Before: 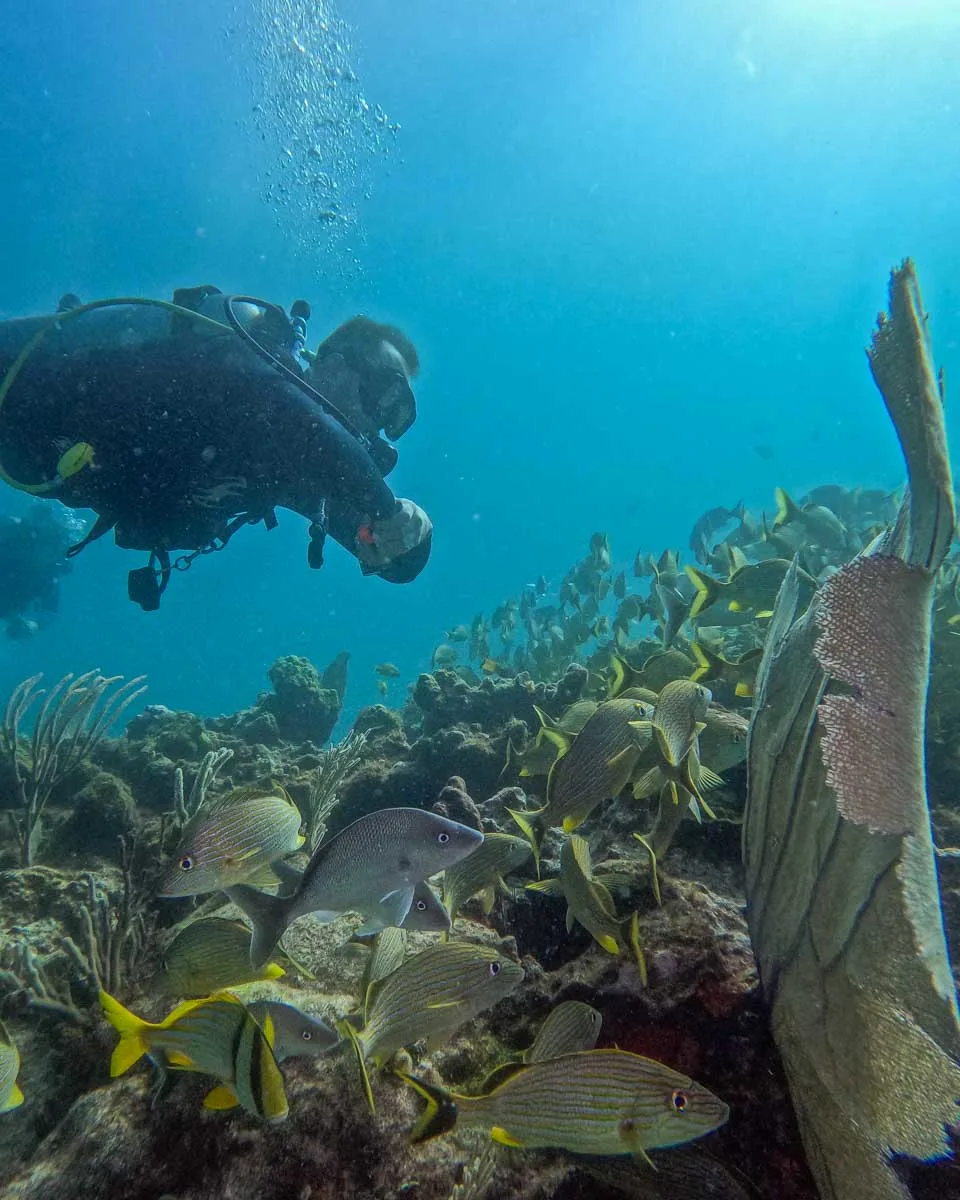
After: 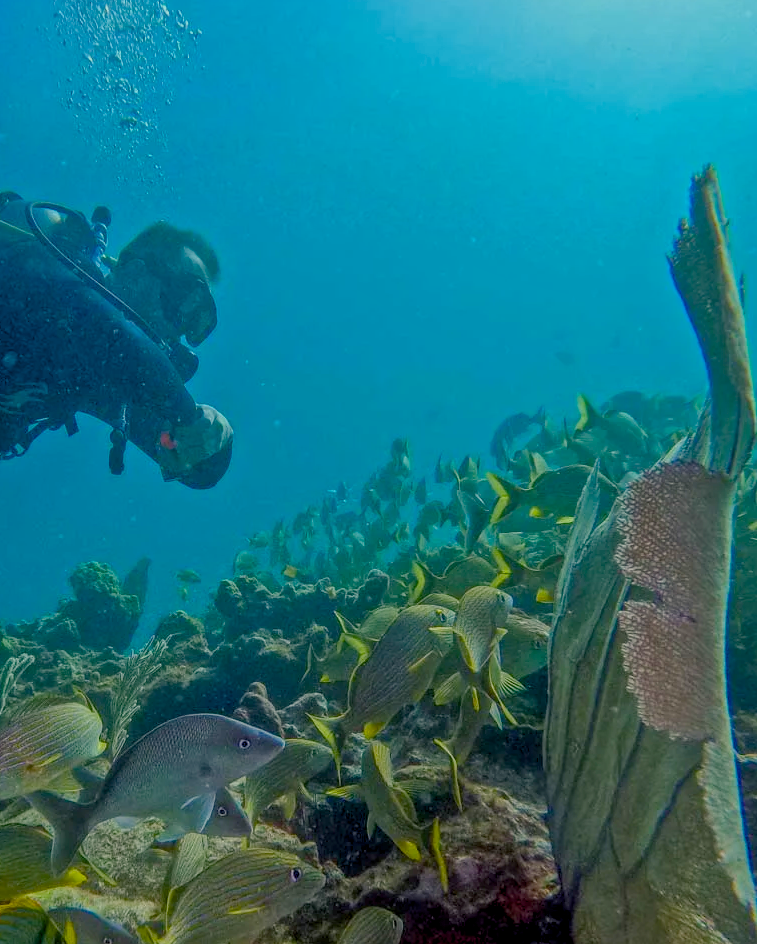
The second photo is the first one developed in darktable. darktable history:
tone equalizer: -8 EV 0.25 EV, -7 EV 0.417 EV, -6 EV 0.417 EV, -5 EV 0.25 EV, -3 EV -0.25 EV, -2 EV -0.417 EV, -1 EV -0.417 EV, +0 EV -0.25 EV, edges refinement/feathering 500, mask exposure compensation -1.57 EV, preserve details guided filter
color balance rgb: shadows lift › chroma 1%, shadows lift › hue 240.84°, highlights gain › chroma 2%, highlights gain › hue 73.2°, global offset › luminance -0.5%, perceptual saturation grading › global saturation 20%, perceptual saturation grading › highlights -25%, perceptual saturation grading › shadows 50%, global vibrance 25.26%
contrast brightness saturation: saturation -0.05
crop and rotate: left 20.74%, top 7.912%, right 0.375%, bottom 13.378%
